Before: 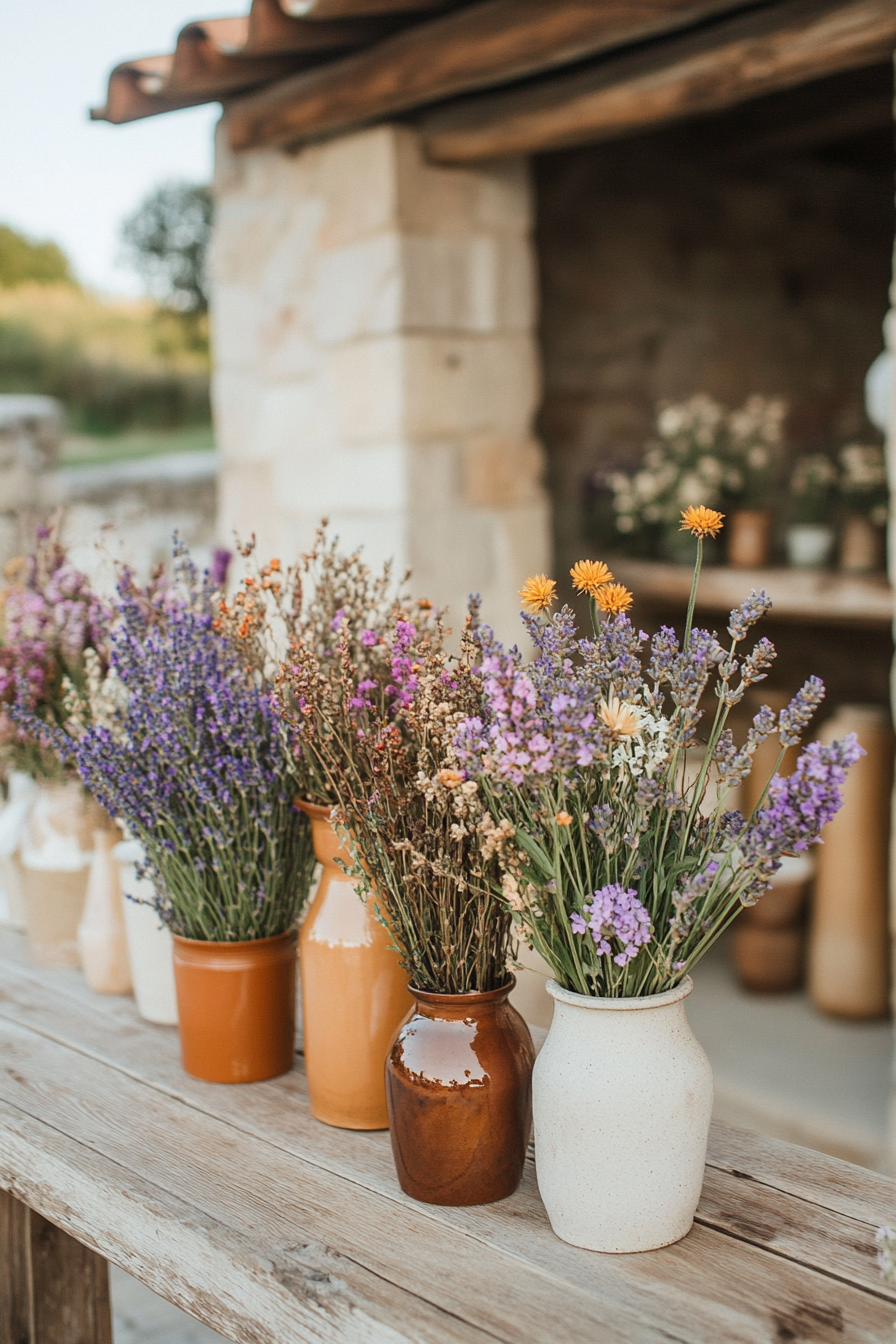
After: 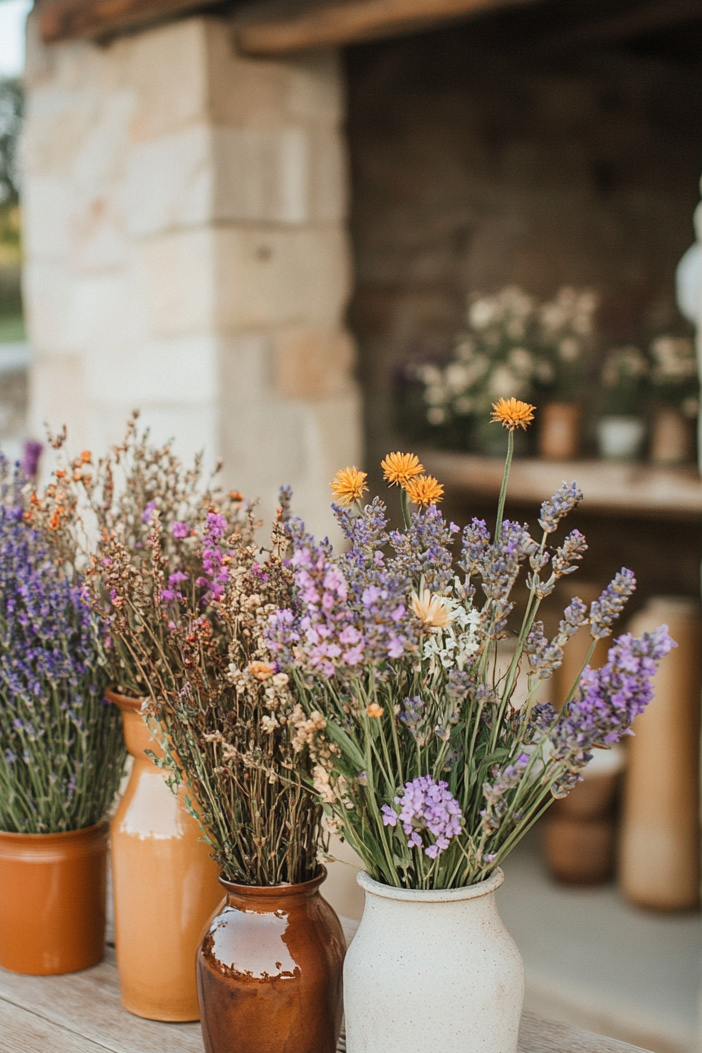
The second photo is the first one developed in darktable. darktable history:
crop and rotate: left 21.172%, top 8.07%, right 0.479%, bottom 13.521%
